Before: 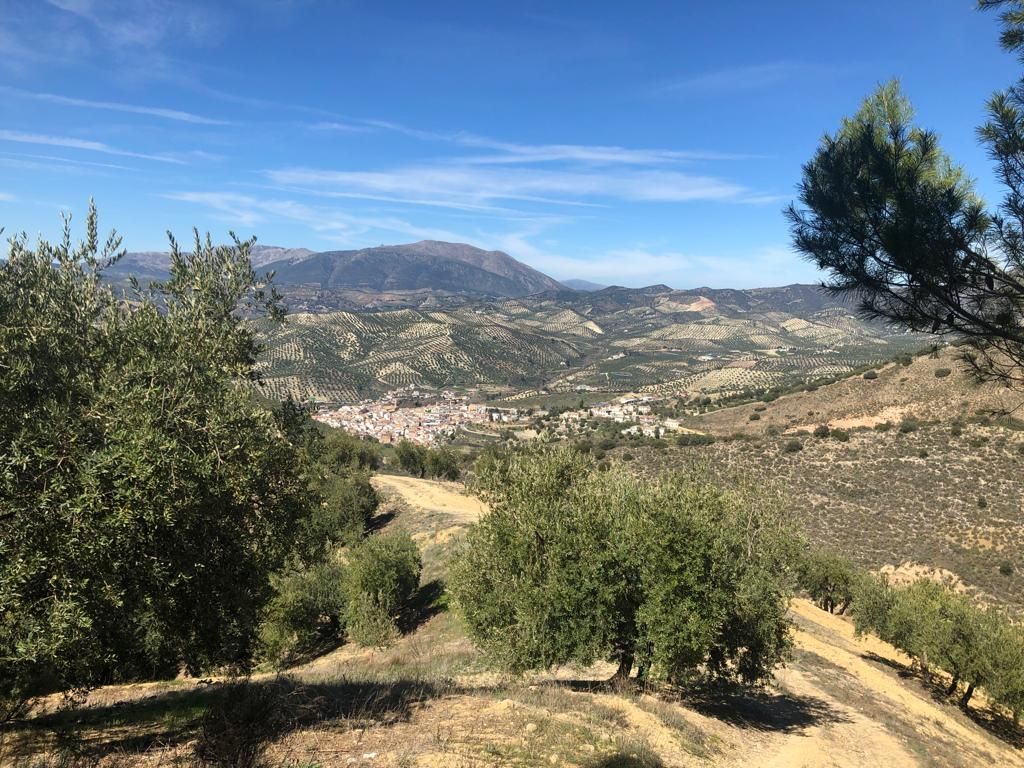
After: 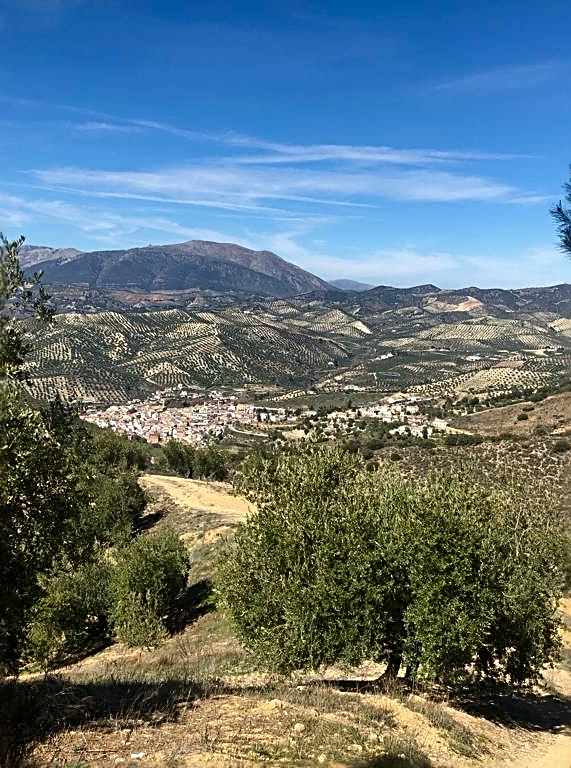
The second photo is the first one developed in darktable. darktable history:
contrast brightness saturation: contrast 0.066, brightness -0.129, saturation 0.047
sharpen: radius 2.536, amount 0.623
crop and rotate: left 22.687%, right 21.503%
